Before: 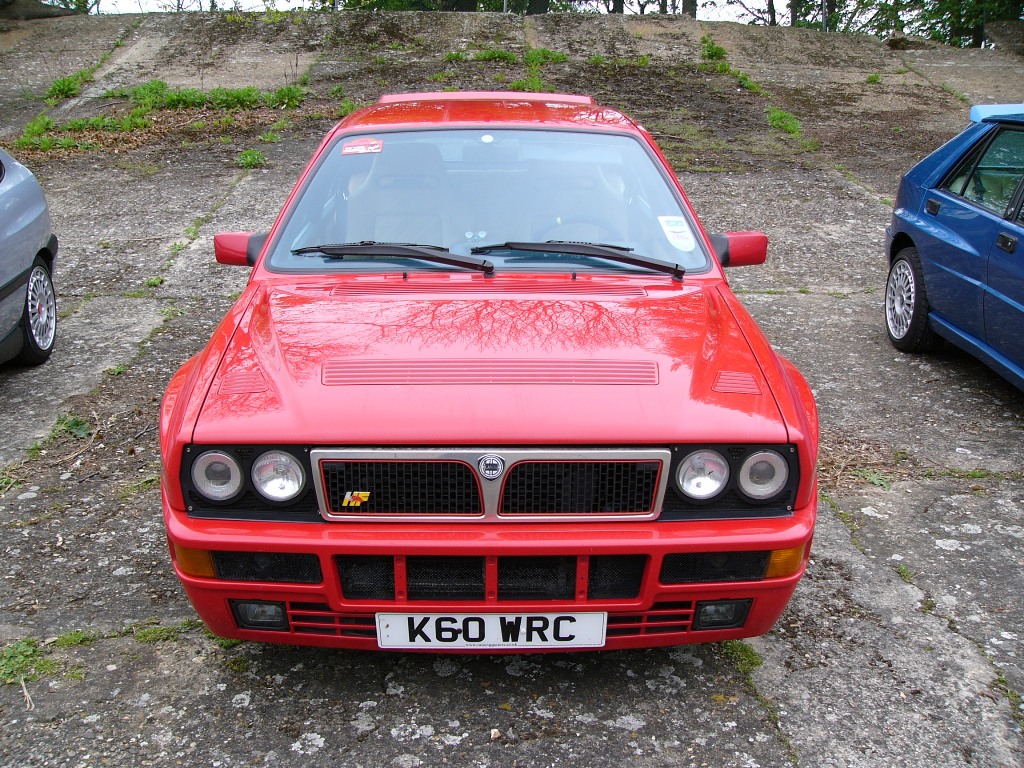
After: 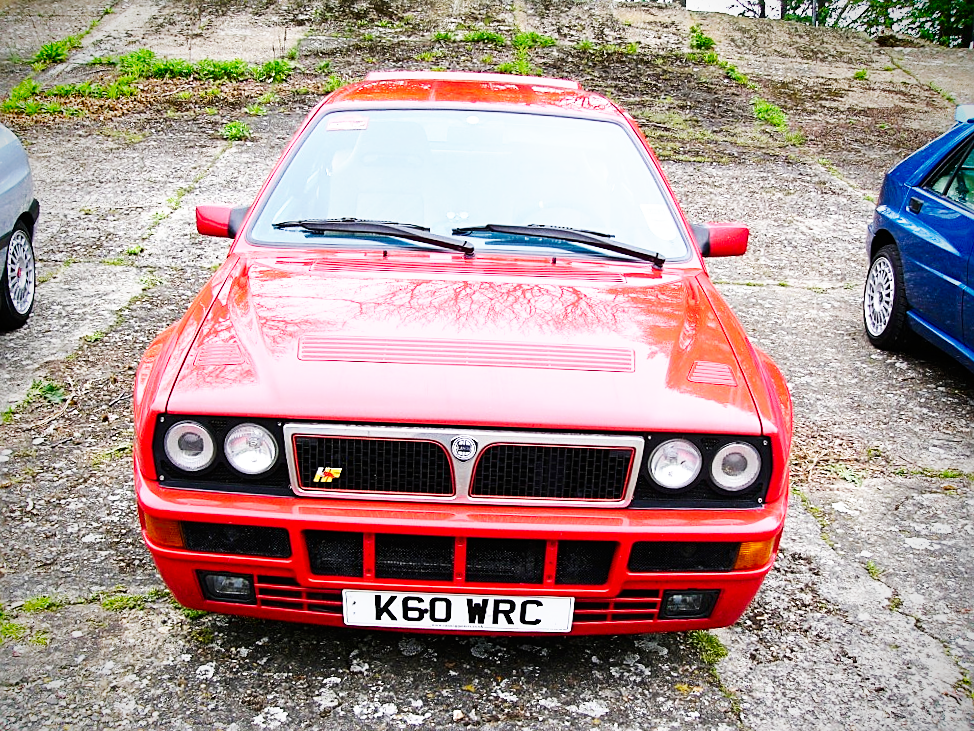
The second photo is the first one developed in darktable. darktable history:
base curve: curves: ch0 [(0, 0) (0.007, 0.004) (0.027, 0.03) (0.046, 0.07) (0.207, 0.54) (0.442, 0.872) (0.673, 0.972) (1, 1)], preserve colors none
vignetting: saturation 0.368
sharpen: on, module defaults
contrast brightness saturation: contrast 0.033, brightness -0.037
crop and rotate: angle -2.2°
